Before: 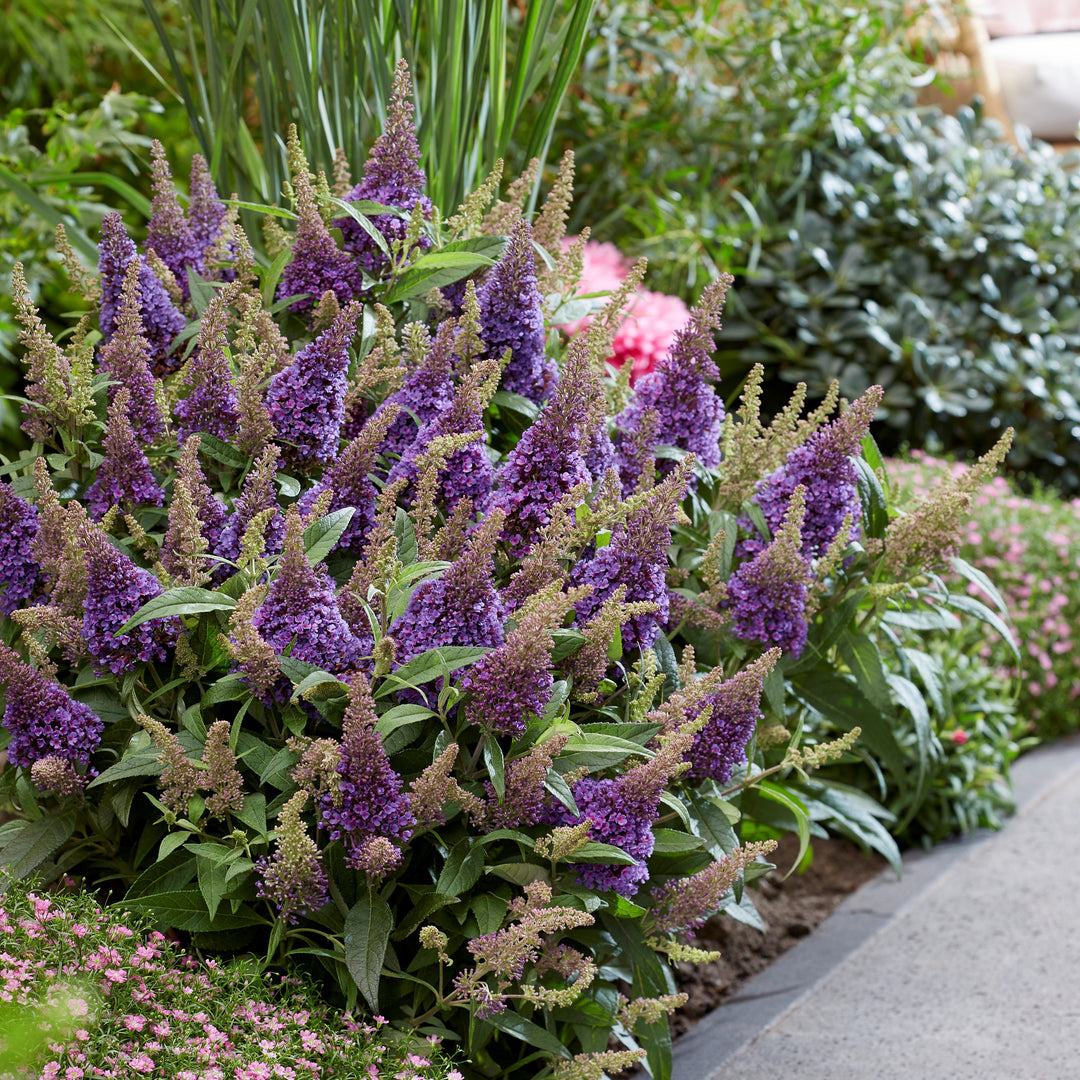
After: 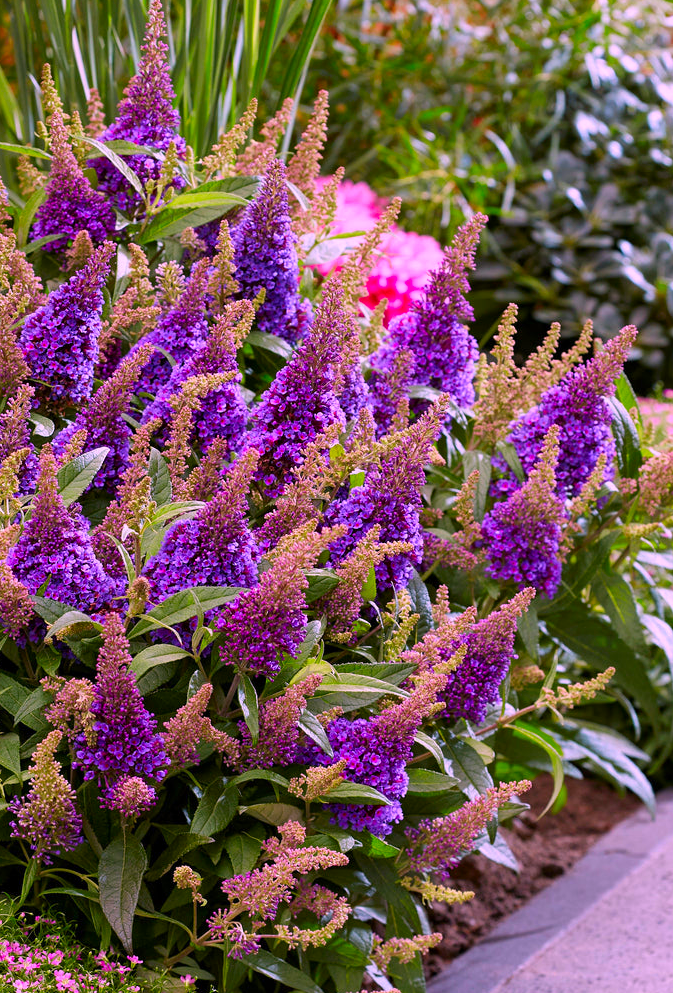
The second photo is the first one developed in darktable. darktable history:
color correction: highlights a* 19.11, highlights b* -12.21, saturation 1.66
crop and rotate: left 22.783%, top 5.645%, right 14.892%, bottom 2.327%
